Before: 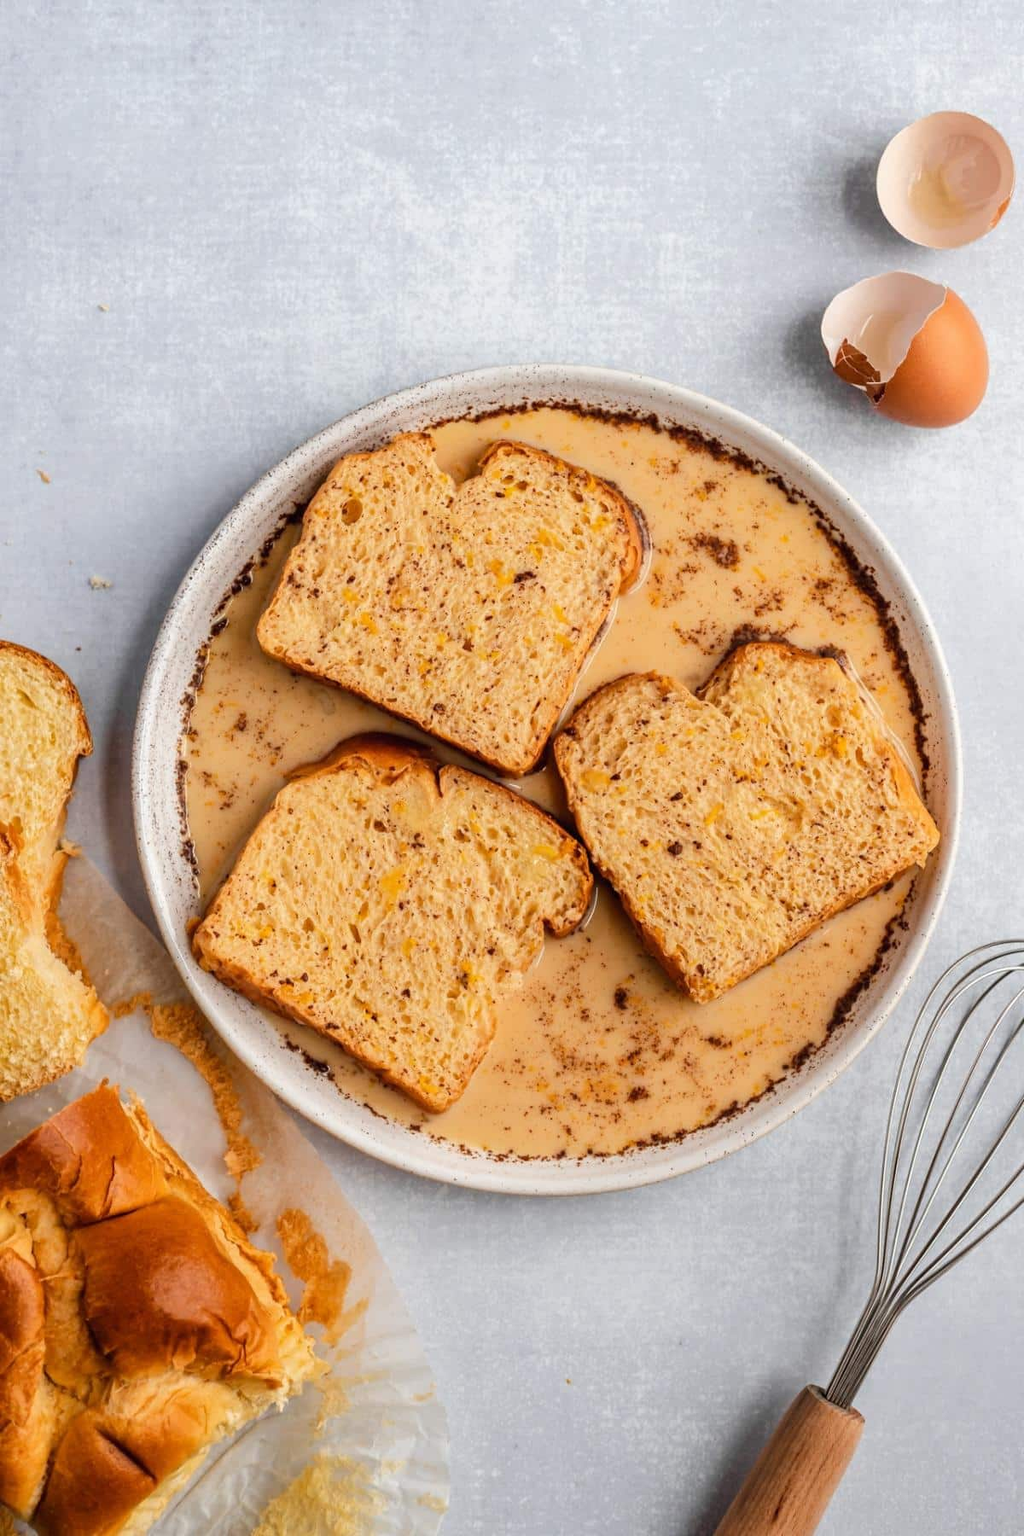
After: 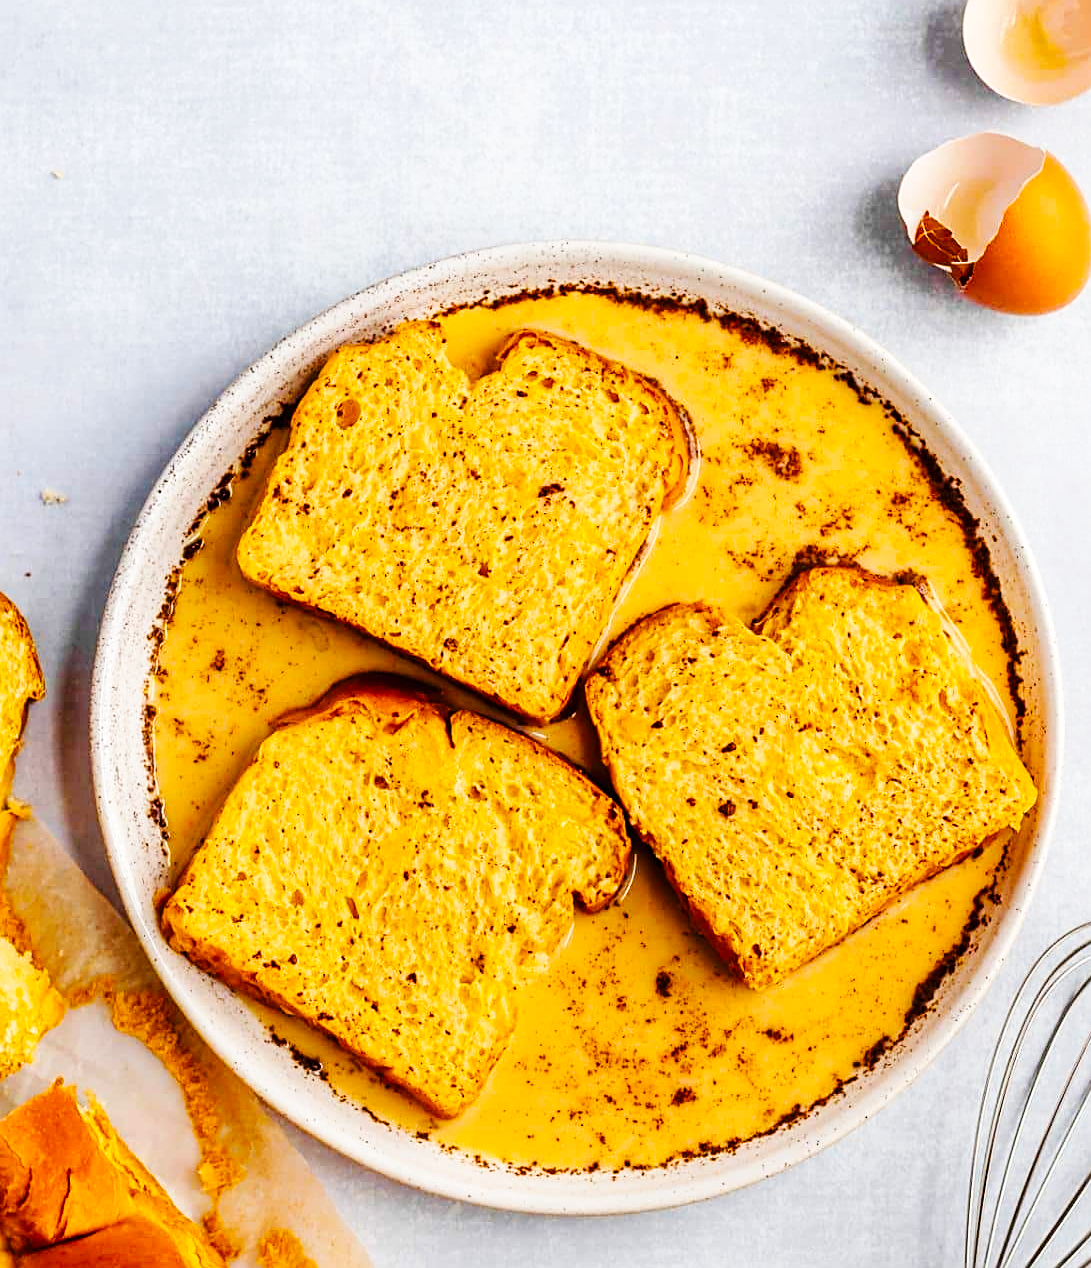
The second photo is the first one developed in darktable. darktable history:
crop: left 5.414%, top 10.354%, right 3.632%, bottom 19.188%
color balance rgb: linear chroma grading › global chroma 13.59%, perceptual saturation grading › global saturation 29.897%, global vibrance 5.309%, contrast 2.938%
base curve: curves: ch0 [(0, 0) (0.032, 0.025) (0.121, 0.166) (0.206, 0.329) (0.605, 0.79) (1, 1)], preserve colors none
sharpen: on, module defaults
